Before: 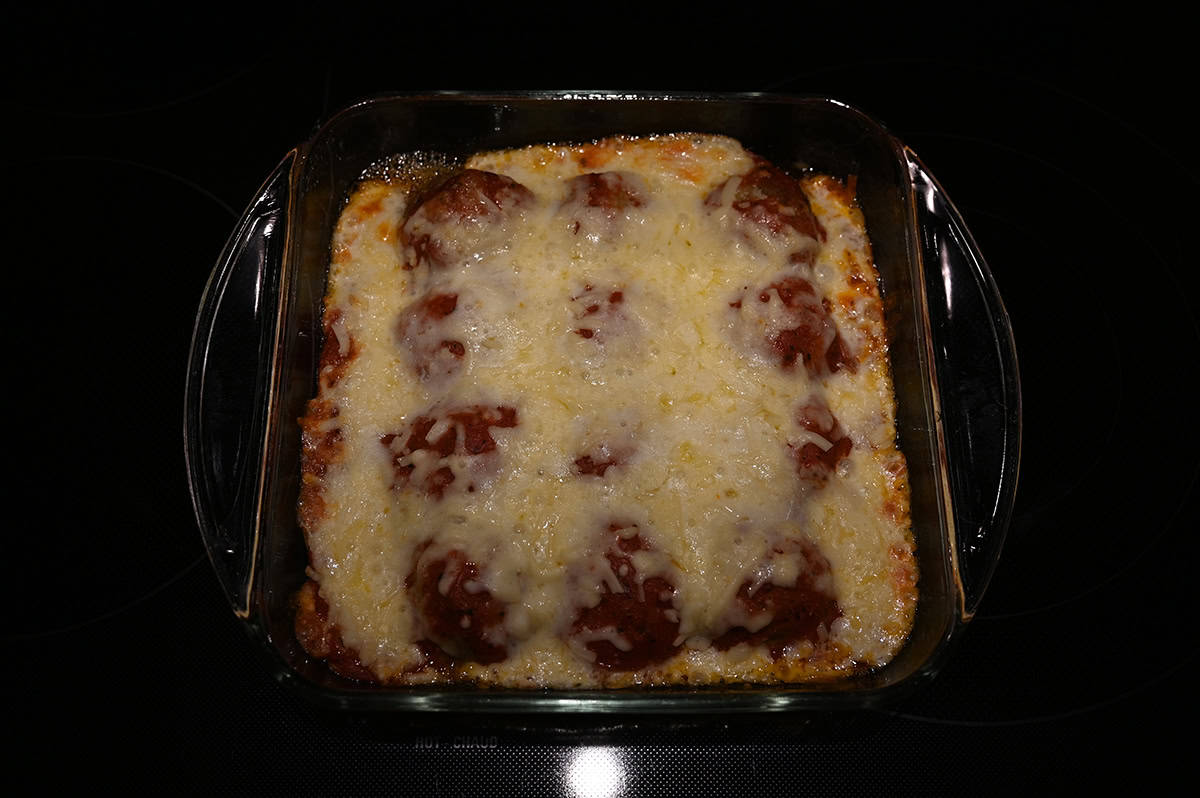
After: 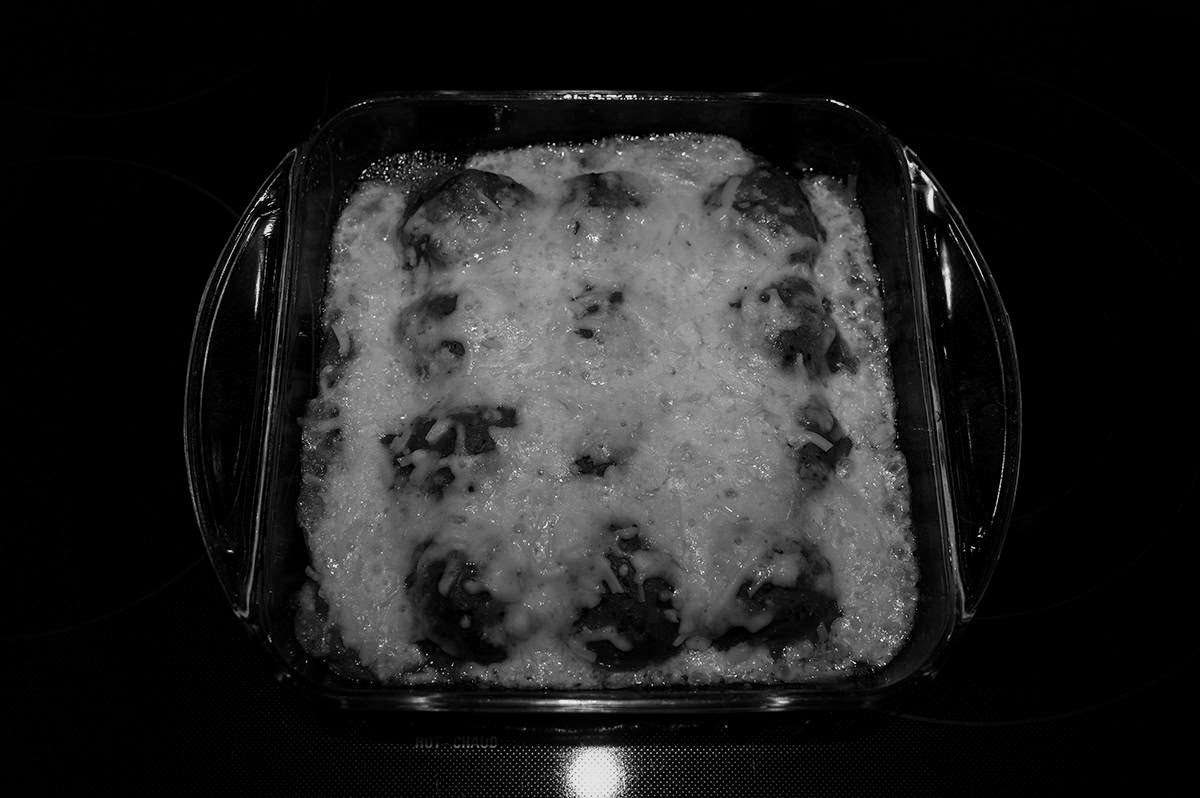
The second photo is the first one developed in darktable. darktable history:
local contrast: on, module defaults
contrast brightness saturation: contrast 0.05
color calibration: output gray [0.22, 0.42, 0.37, 0], gray › normalize channels true, illuminant same as pipeline (D50), adaptation XYZ, x 0.346, y 0.359, gamut compression 0
